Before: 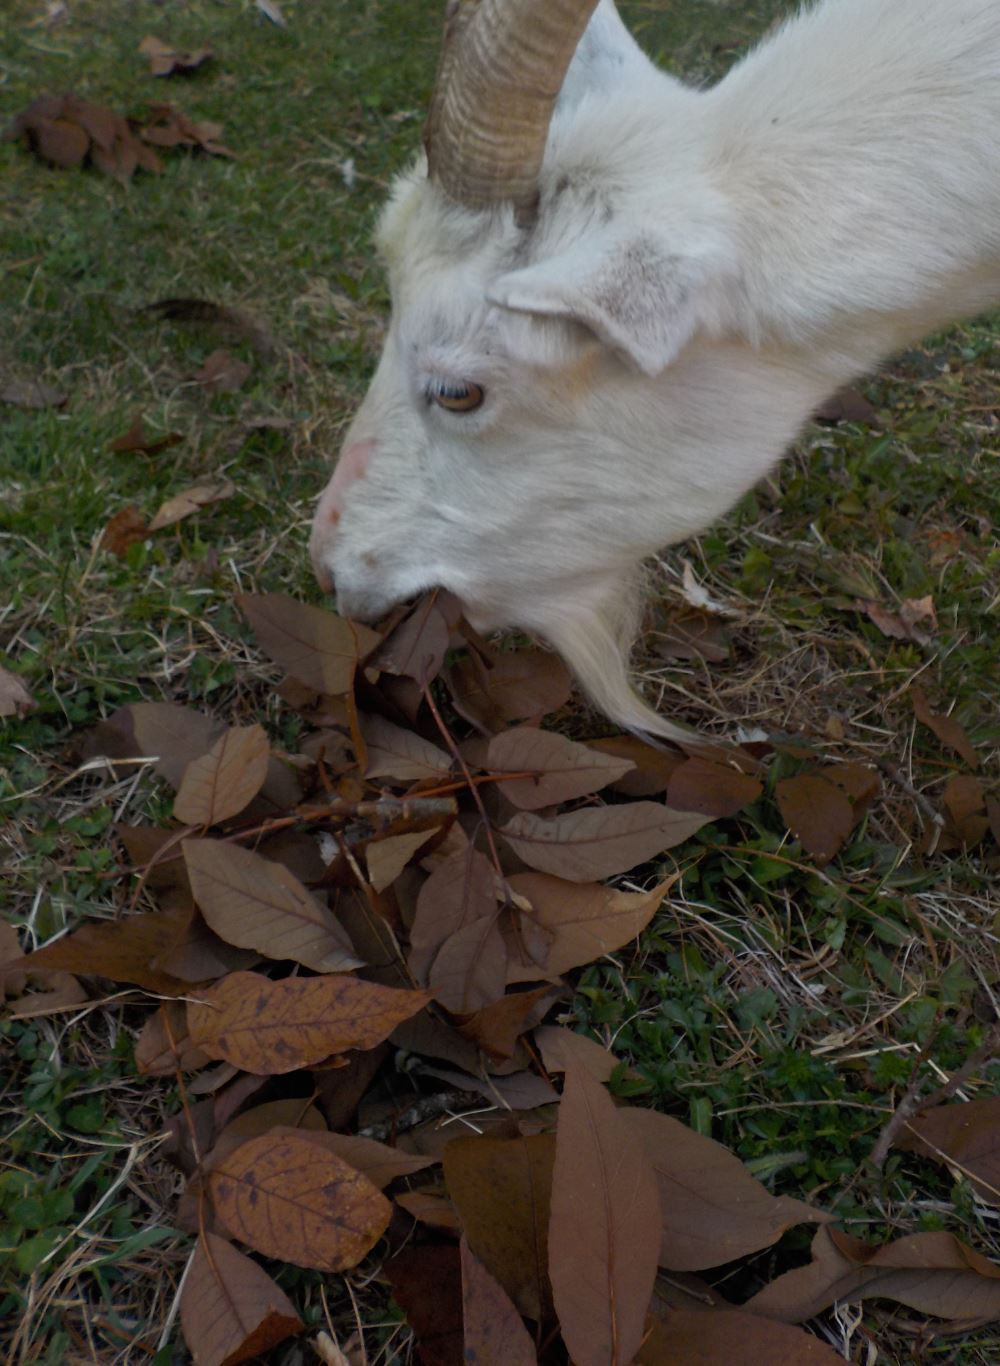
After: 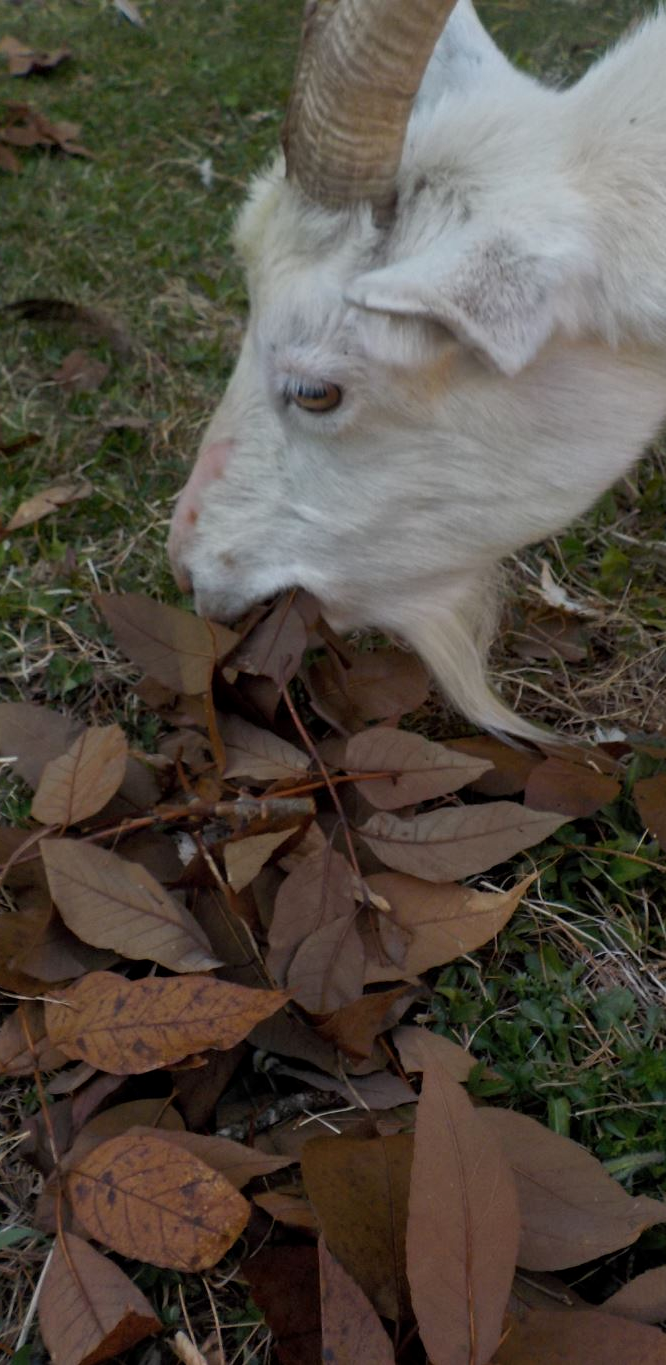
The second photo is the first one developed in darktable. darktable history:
crop and rotate: left 14.292%, right 19.041%
local contrast: highlights 61%, shadows 106%, detail 107%, midtone range 0.529
shadows and highlights: radius 125.46, shadows 30.51, highlights -30.51, low approximation 0.01, soften with gaussian
